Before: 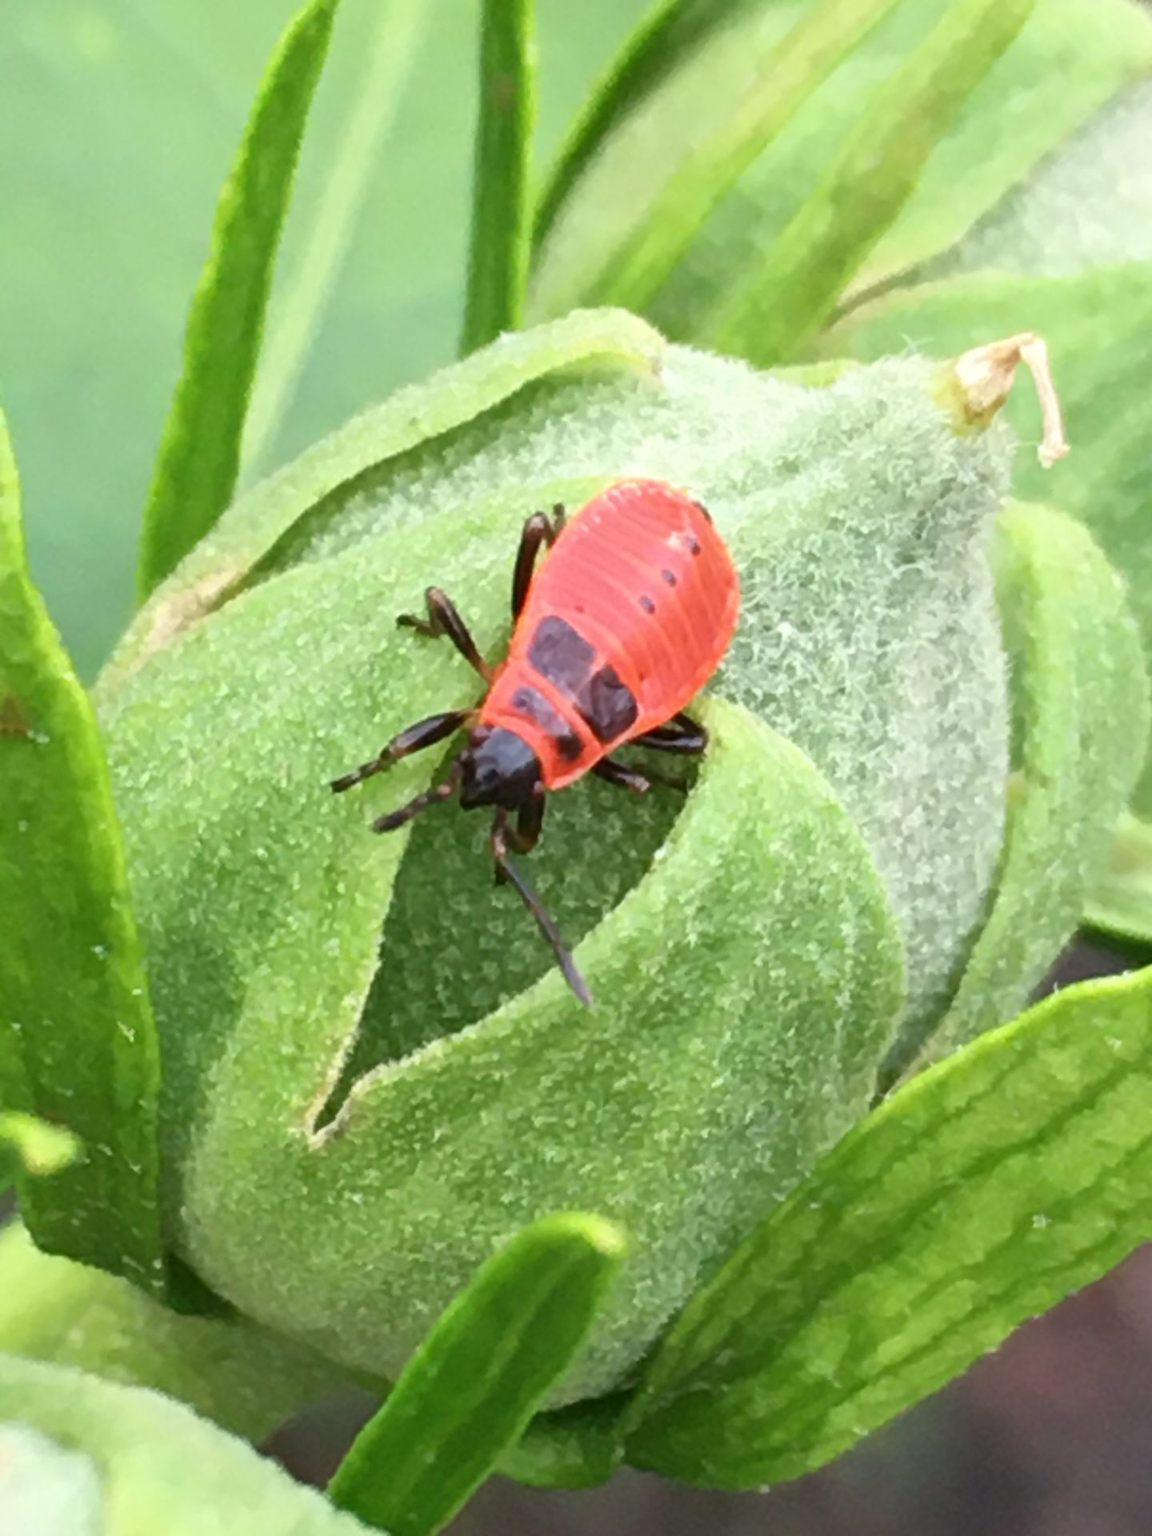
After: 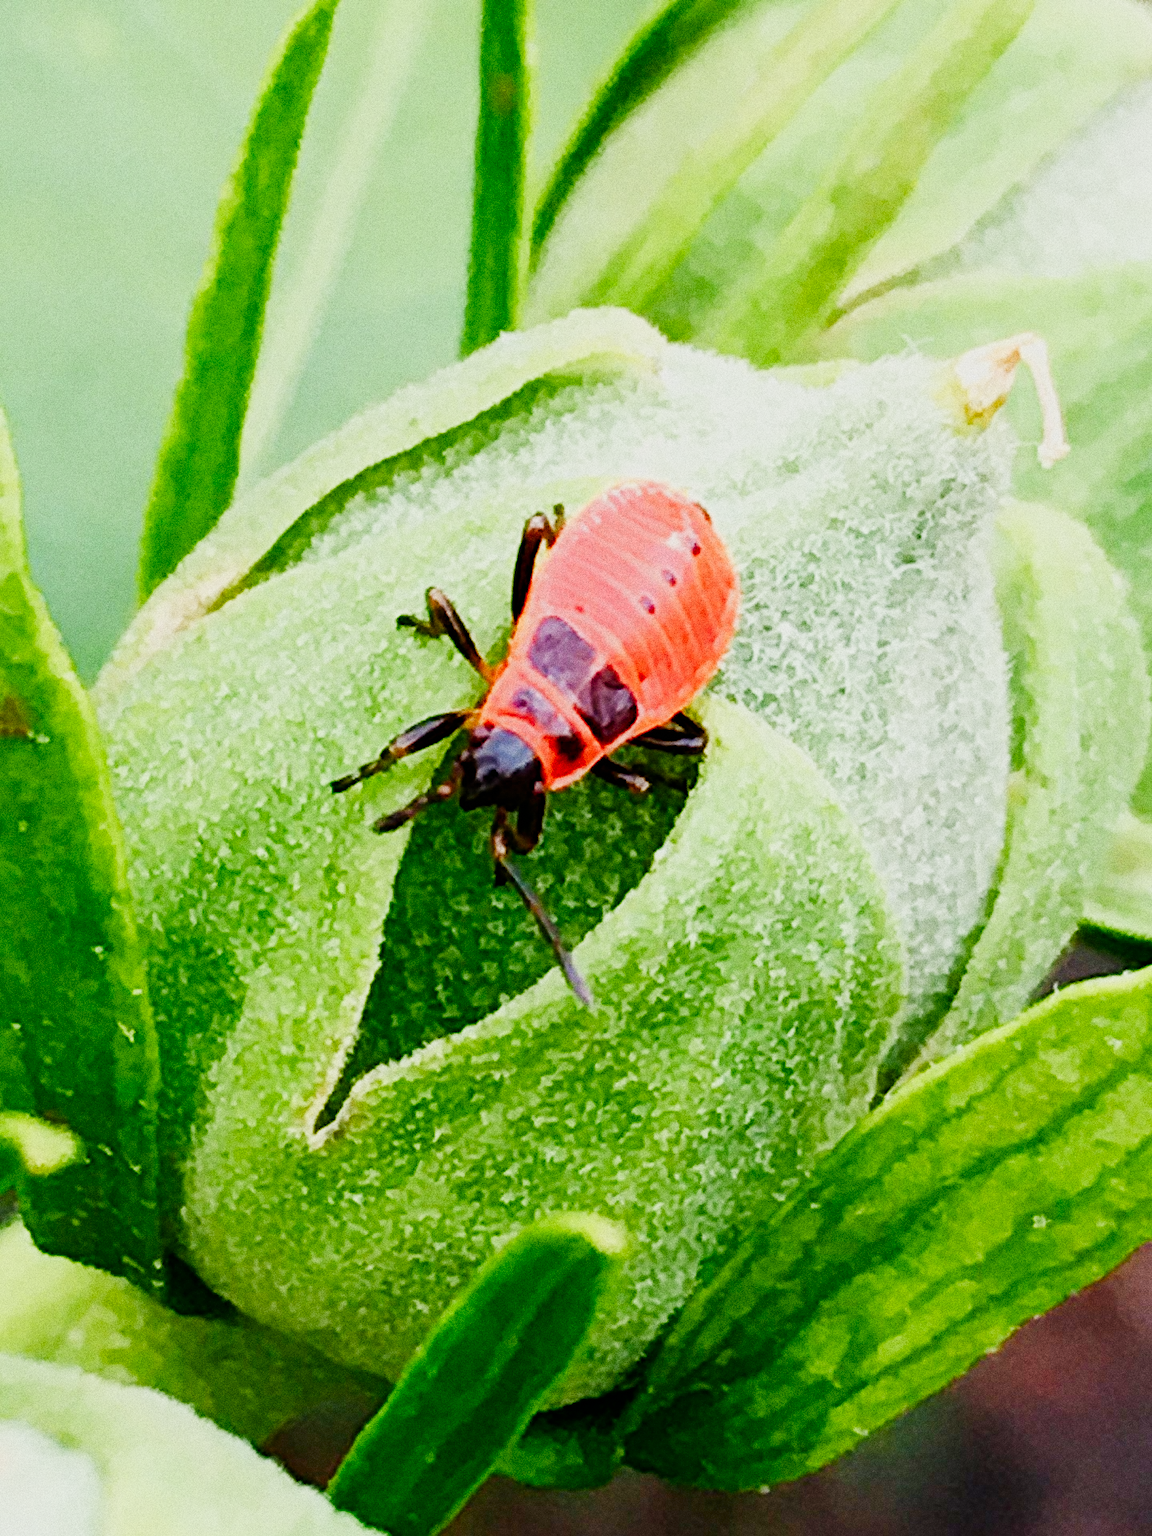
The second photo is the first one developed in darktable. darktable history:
contrast equalizer: y [[0.439, 0.44, 0.442, 0.457, 0.493, 0.498], [0.5 ×6], [0.5 ×6], [0 ×6], [0 ×6]], mix 0.59
color balance rgb: shadows lift › luminance -9.41%, highlights gain › luminance 17.6%, global offset › luminance -1.45%, perceptual saturation grading › highlights -17.77%, perceptual saturation grading › mid-tones 33.1%, perceptual saturation grading › shadows 50.52%, global vibrance 24.22%
color equalizer "oranges": saturation › orange 1.04, hue › orange -8.78, brightness › orange 1.17
color equalizer "blues": saturation › blue 1.25, hue › blue -12.68, brightness › blue 0.793, node placement 6°
diffuse or sharpen "sharpen demosaicing: AA filter": edge sensitivity 1, 1st order anisotropy 100%, 2nd order anisotropy 100%, 3rd order anisotropy 100%, 4th order anisotropy 100%, 1st order speed -25%, 2nd order speed -25%, 3rd order speed -25%, 4th order speed -25%
diffuse or sharpen "diffusion": radius span 77, 1st order speed 50%, 2nd order speed 50%, 3rd order speed 50%, 4th order speed 50% | blend: blend mode normal, opacity 25%; mask: uniform (no mask)
grain "silver grain": coarseness 0.09 ISO, strength 40%
sigmoid: contrast 1.81, skew -0.21, preserve hue 0%, red attenuation 0.1, red rotation 0.035, green attenuation 0.1, green rotation -0.017, blue attenuation 0.15, blue rotation -0.052, base primaries Rec2020
exposure "magic lantern defaults": compensate highlight preservation false
